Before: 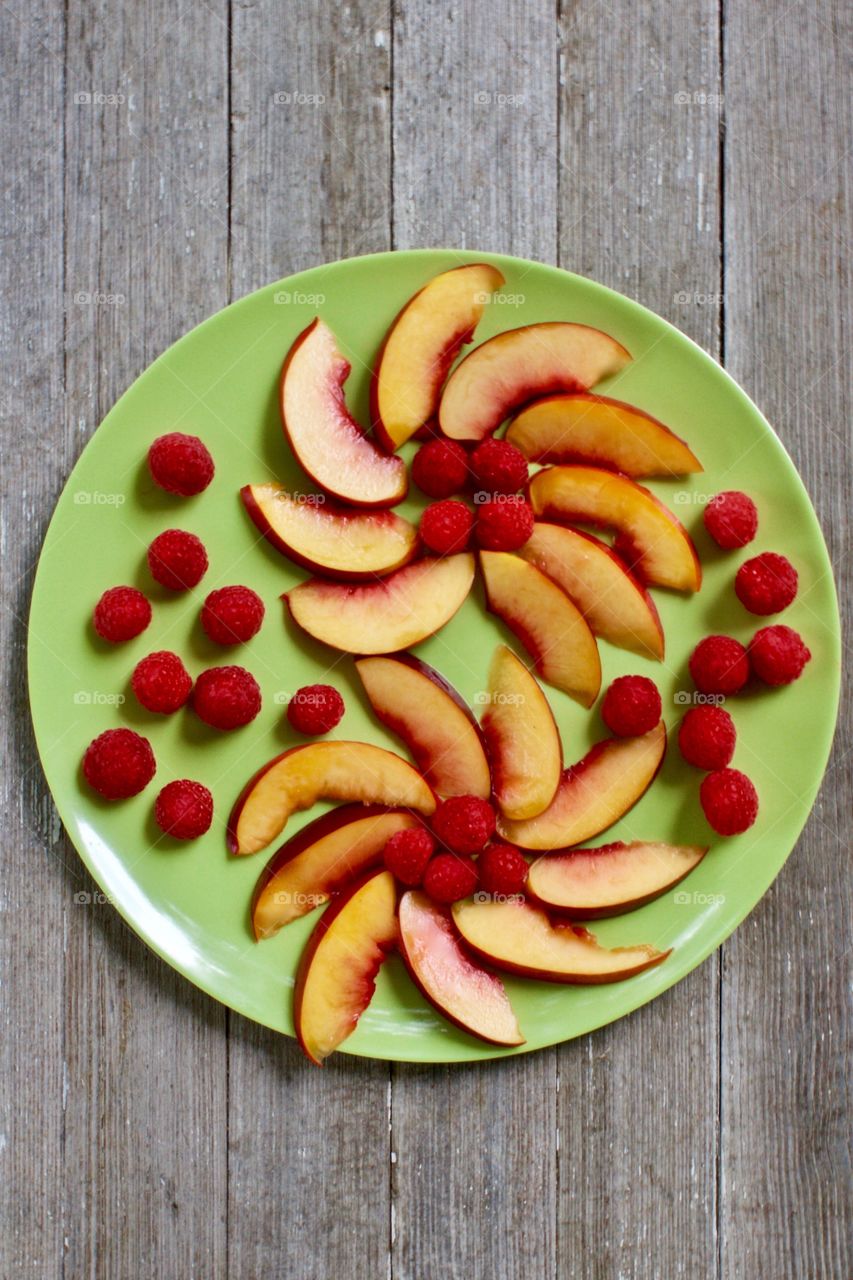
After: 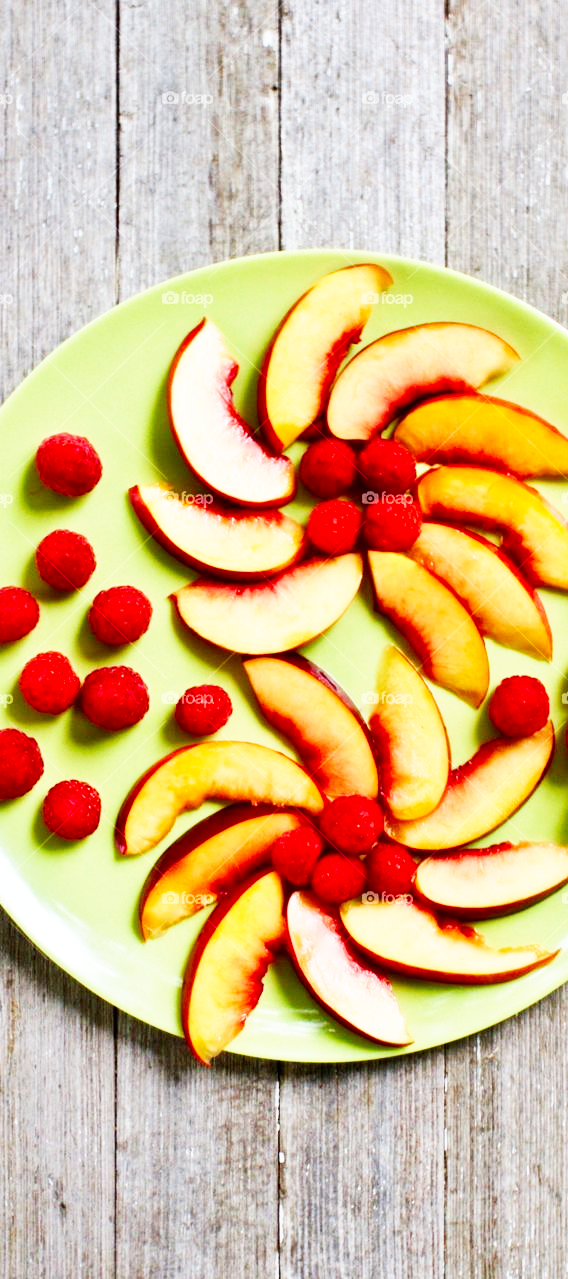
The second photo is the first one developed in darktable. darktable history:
base curve: curves: ch0 [(0, 0) (0.007, 0.004) (0.027, 0.03) (0.046, 0.07) (0.207, 0.54) (0.442, 0.872) (0.673, 0.972) (1, 1)], preserve colors none
crop and rotate: left 13.342%, right 19.991%
